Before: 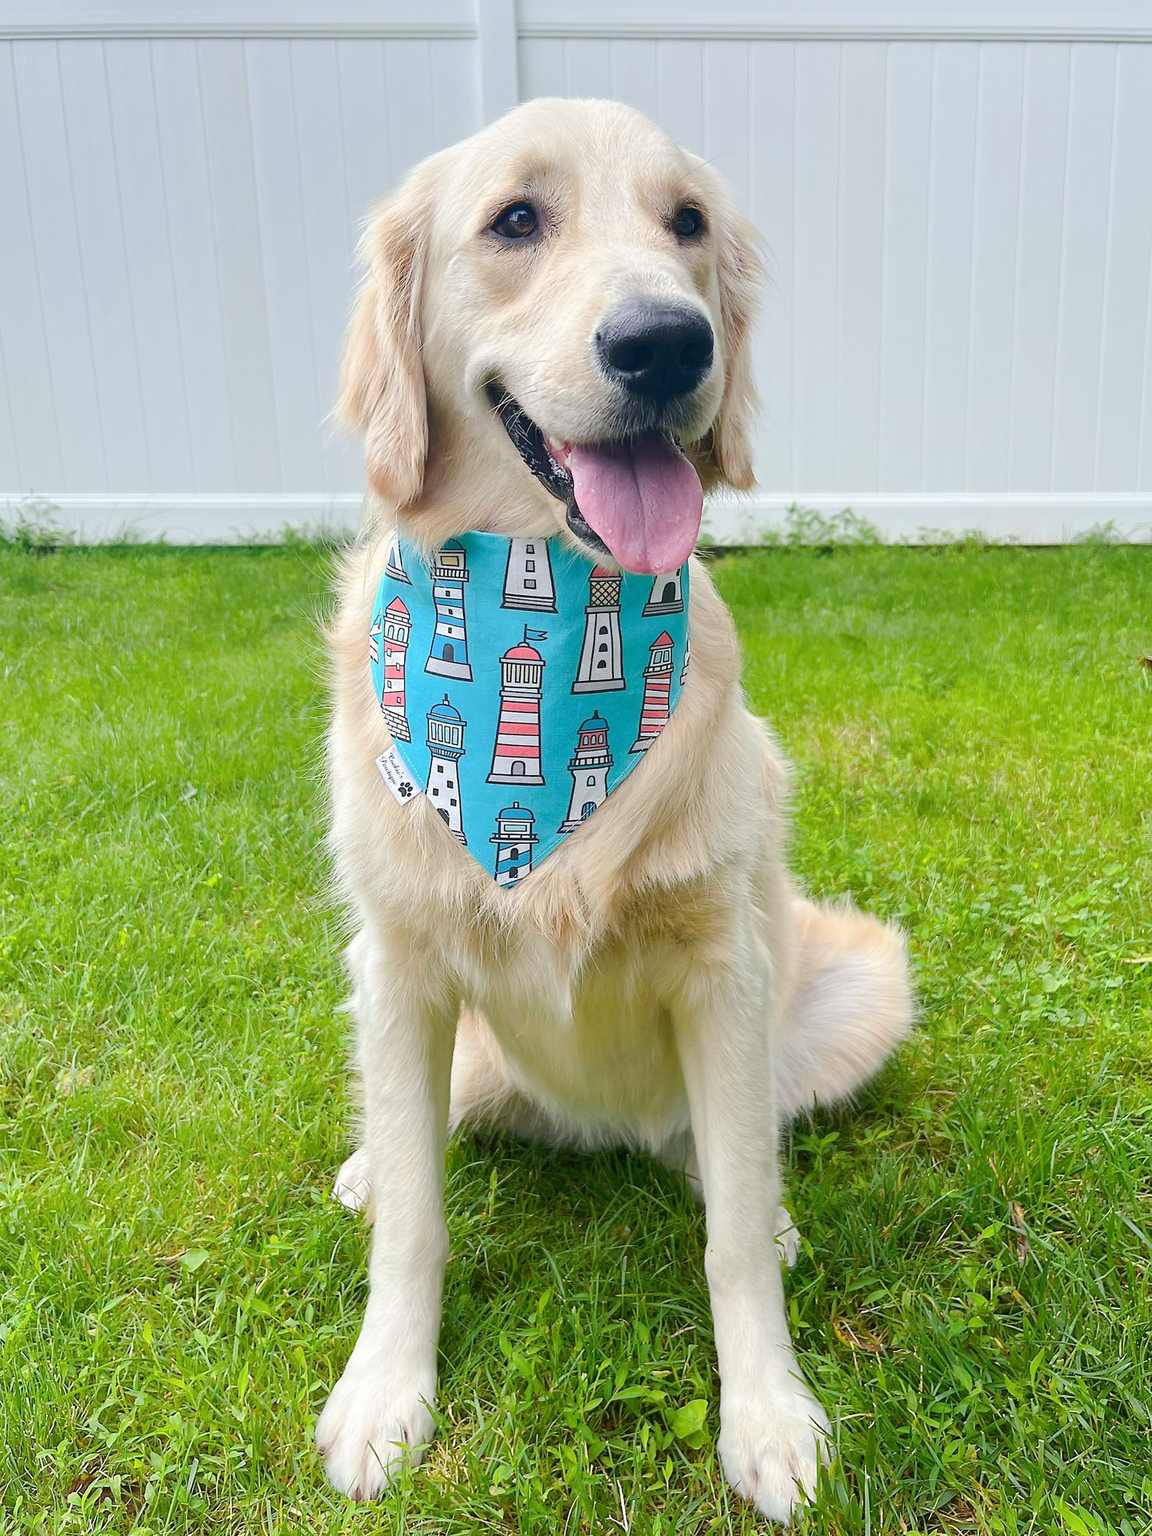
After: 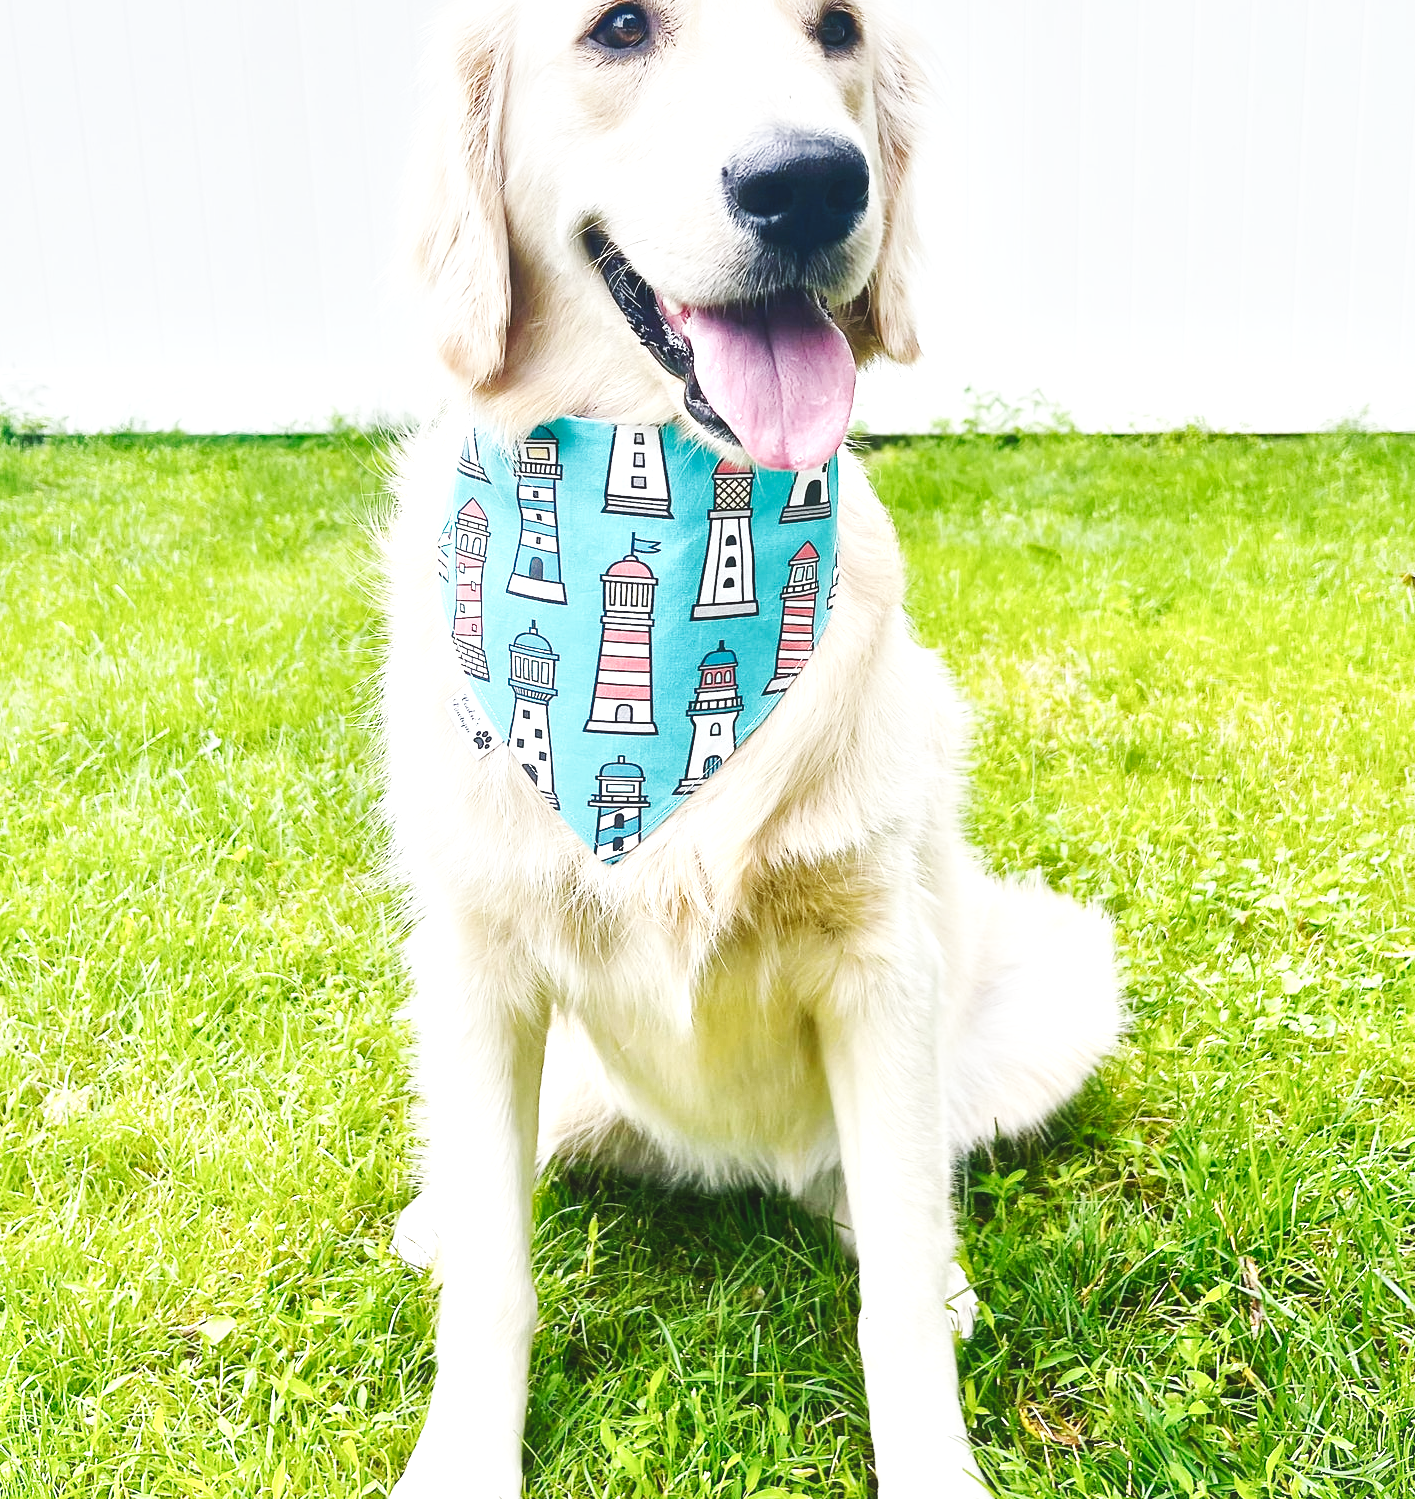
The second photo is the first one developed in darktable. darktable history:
base curve: curves: ch0 [(0, 0) (0.007, 0.004) (0.027, 0.03) (0.046, 0.07) (0.207, 0.54) (0.442, 0.872) (0.673, 0.972) (1, 1)], preserve colors none
tone curve: curves: ch0 [(0, 0) (0.003, 0.003) (0.011, 0.011) (0.025, 0.024) (0.044, 0.044) (0.069, 0.068) (0.1, 0.098) (0.136, 0.133) (0.177, 0.174) (0.224, 0.22) (0.277, 0.272) (0.335, 0.329) (0.399, 0.392) (0.468, 0.46) (0.543, 0.546) (0.623, 0.626) (0.709, 0.711) (0.801, 0.802) (0.898, 0.898) (1, 1)], color space Lab, independent channels, preserve colors none
crop and rotate: left 1.848%, top 12.986%, right 0.205%, bottom 9.172%
local contrast: mode bilateral grid, contrast 25, coarseness 61, detail 151%, midtone range 0.2
contrast brightness saturation: contrast 0.096, brightness -0.27, saturation 0.138
exposure: black level correction -0.04, exposure 0.065 EV, compensate highlight preservation false
